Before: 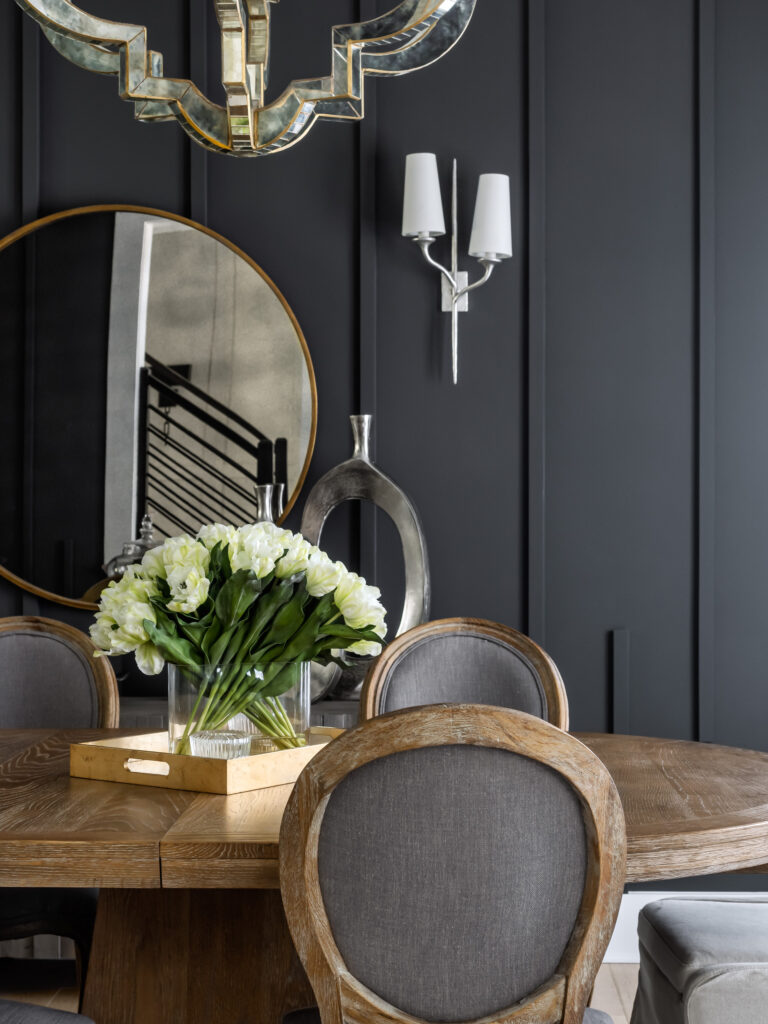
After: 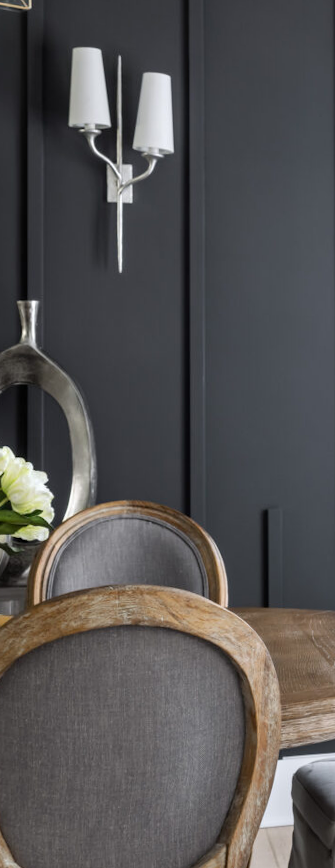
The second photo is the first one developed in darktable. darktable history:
crop: left 47.628%, top 6.643%, right 7.874%
rotate and perspective: rotation -0.013°, lens shift (vertical) -0.027, lens shift (horizontal) 0.178, crop left 0.016, crop right 0.989, crop top 0.082, crop bottom 0.918
